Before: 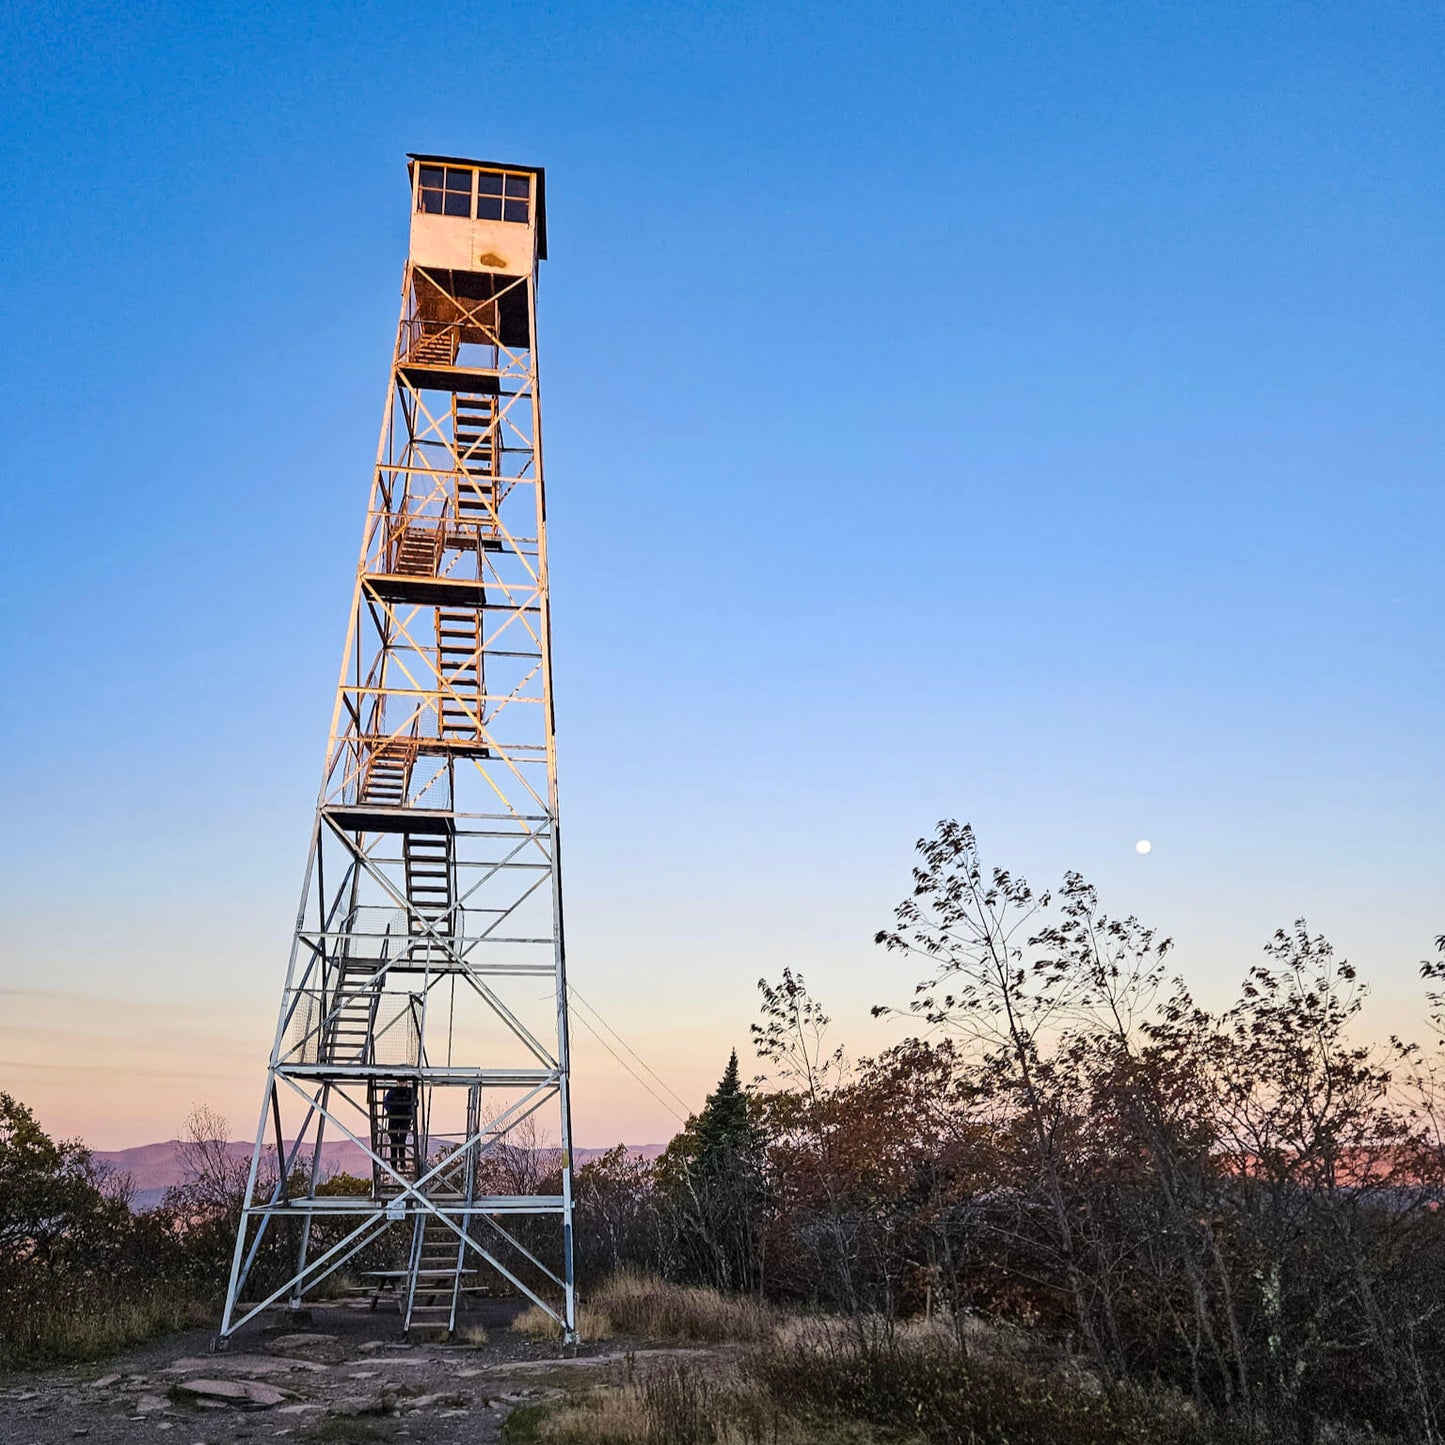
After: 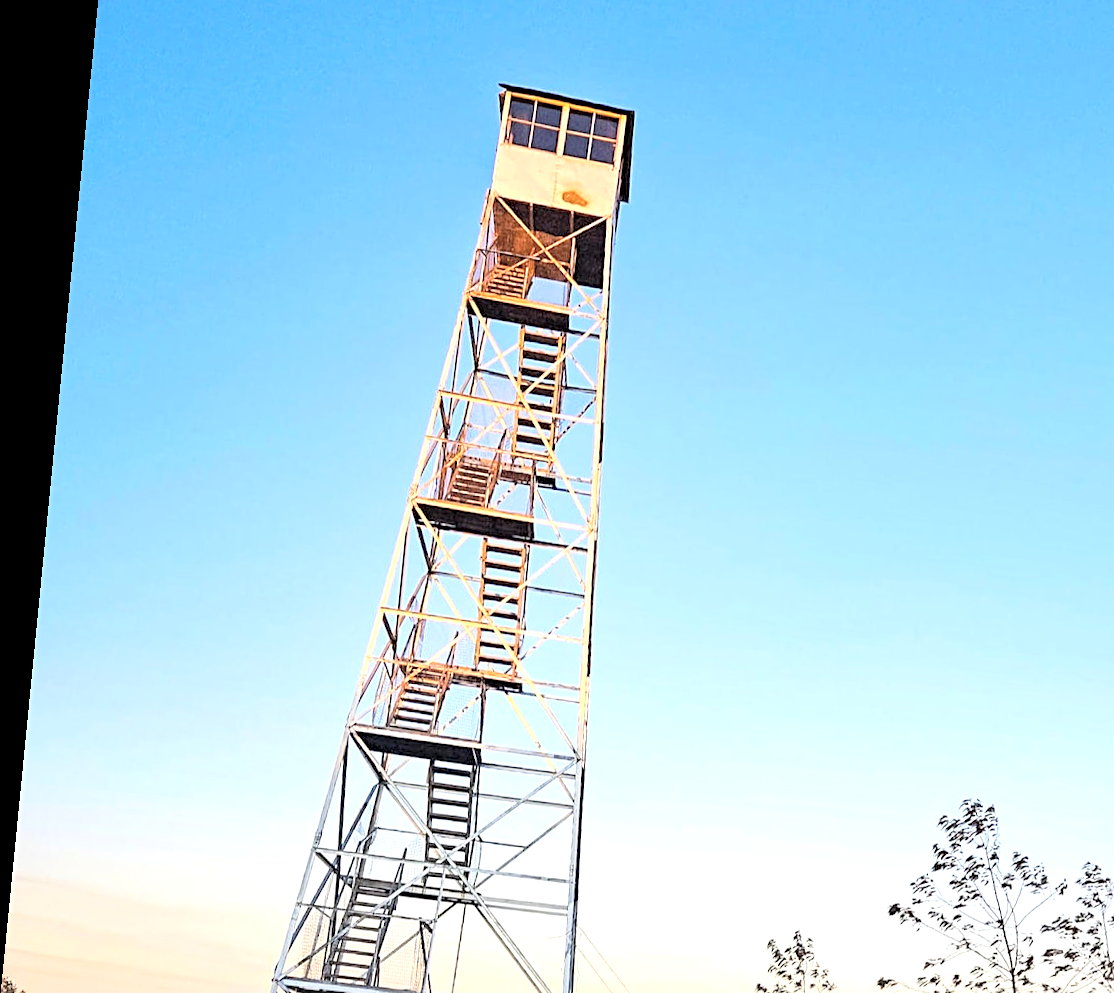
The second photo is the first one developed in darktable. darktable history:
sharpen: radius 2.488, amount 0.321
exposure: exposure 0.644 EV, compensate exposure bias true, compensate highlight preservation false
contrast brightness saturation: brightness 0.27
crop and rotate: angle -5.62°, left 2.019%, top 6.977%, right 27.403%, bottom 30.106%
